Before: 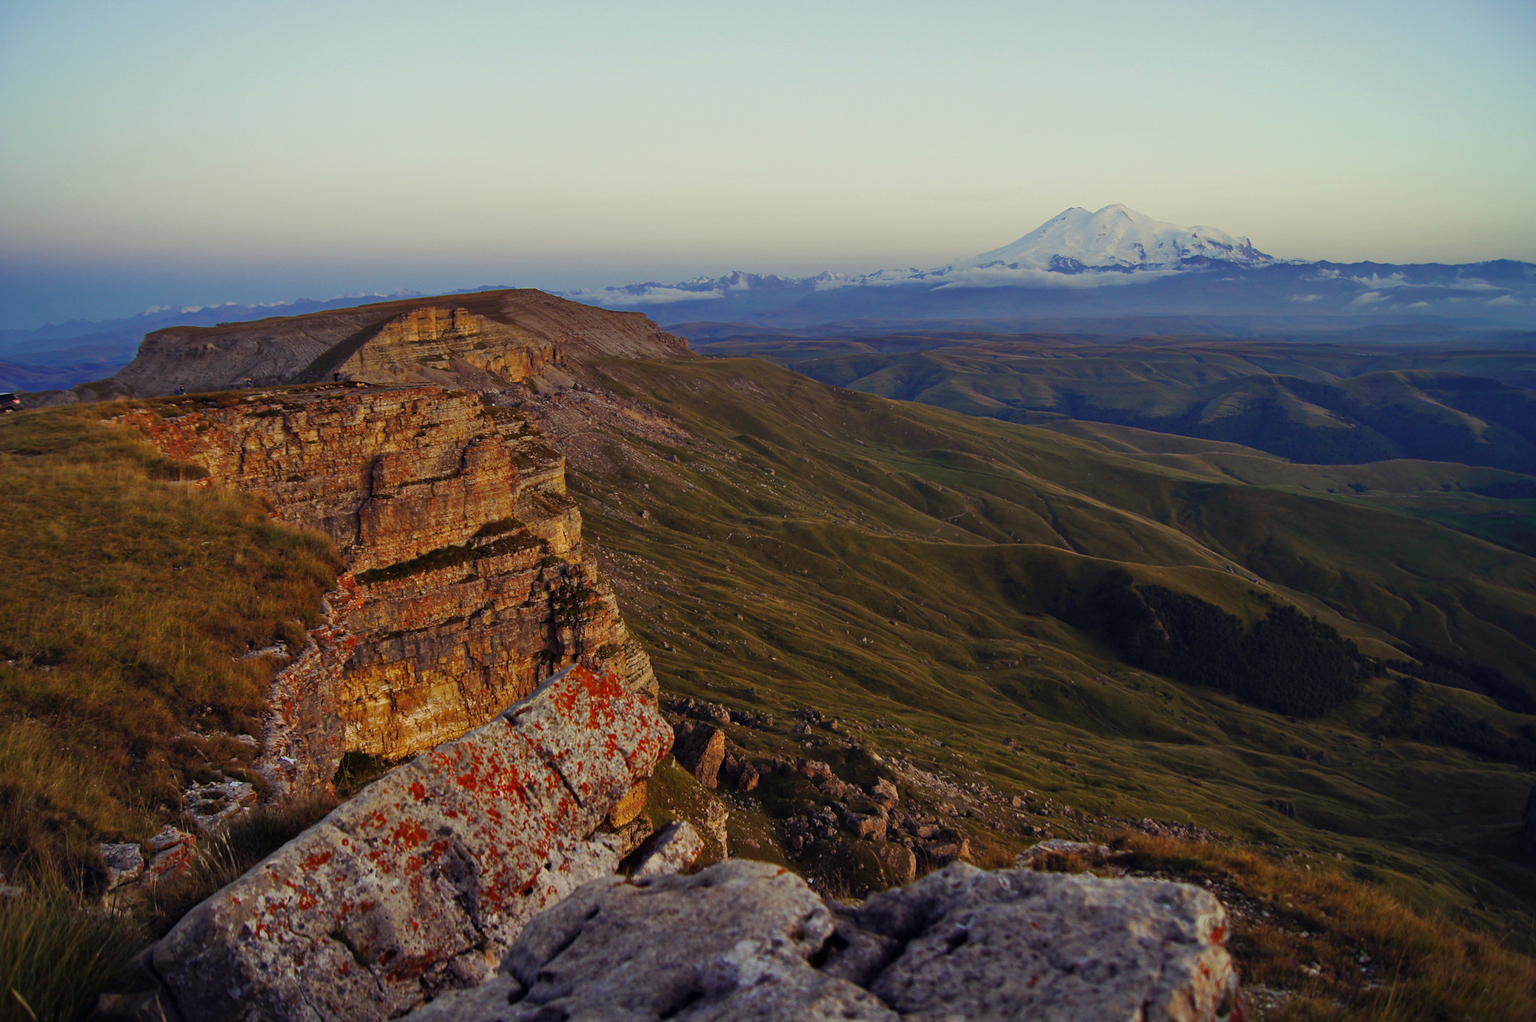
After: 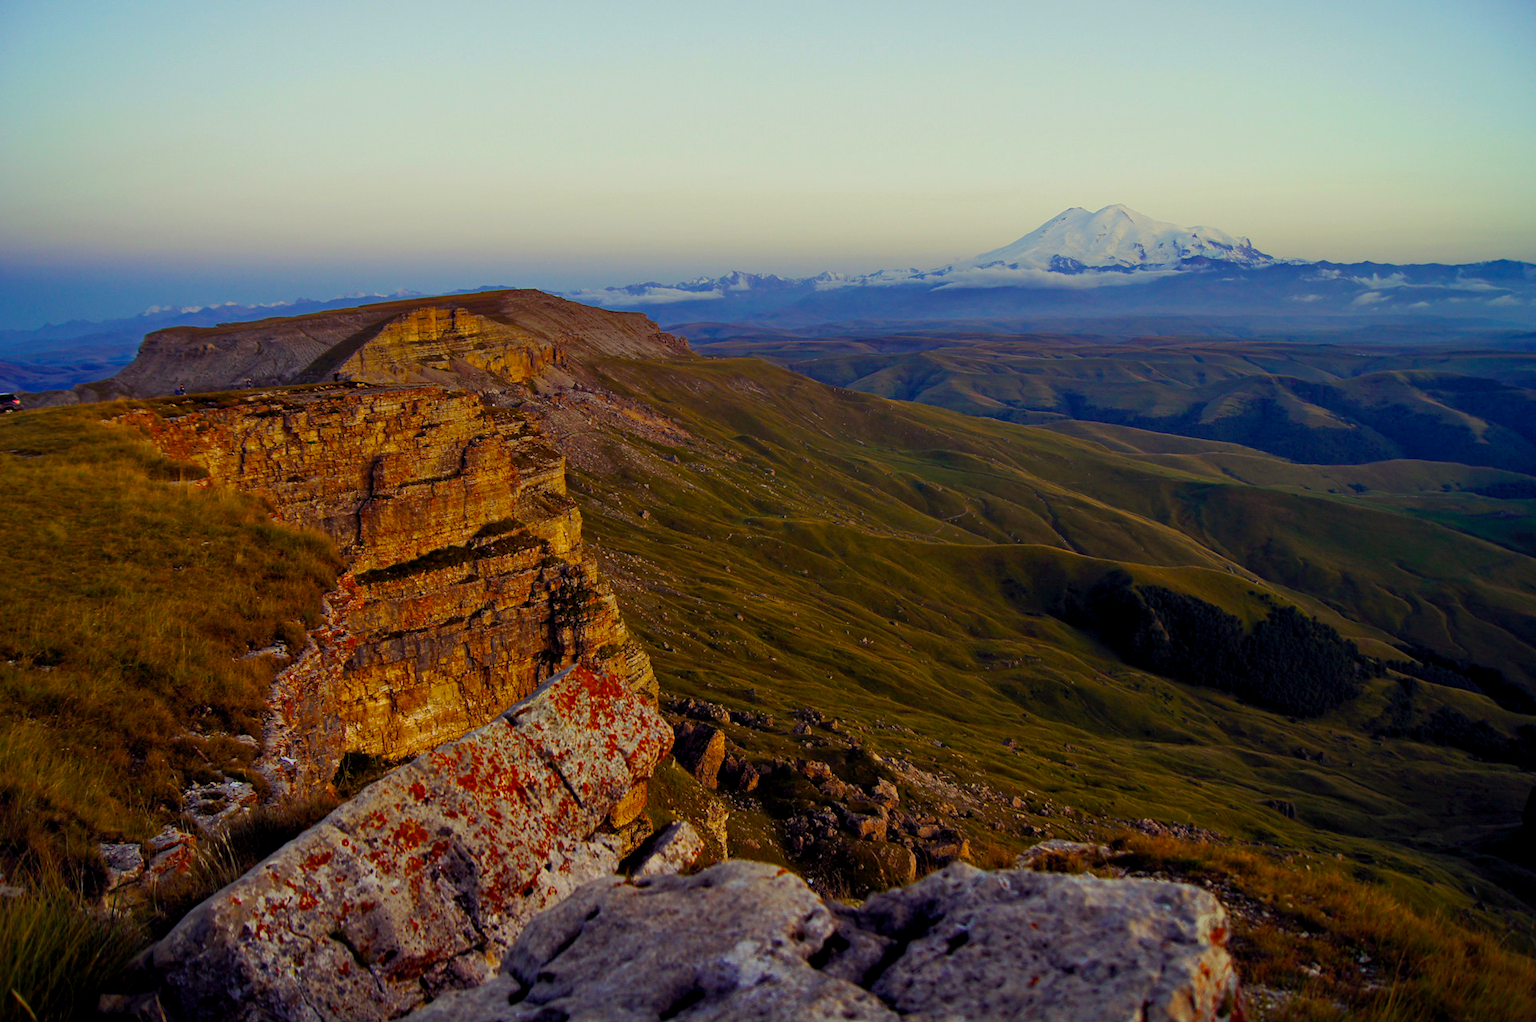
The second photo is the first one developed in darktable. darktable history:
color balance rgb: global offset › luminance -0.509%, perceptual saturation grading › global saturation 39.24%
